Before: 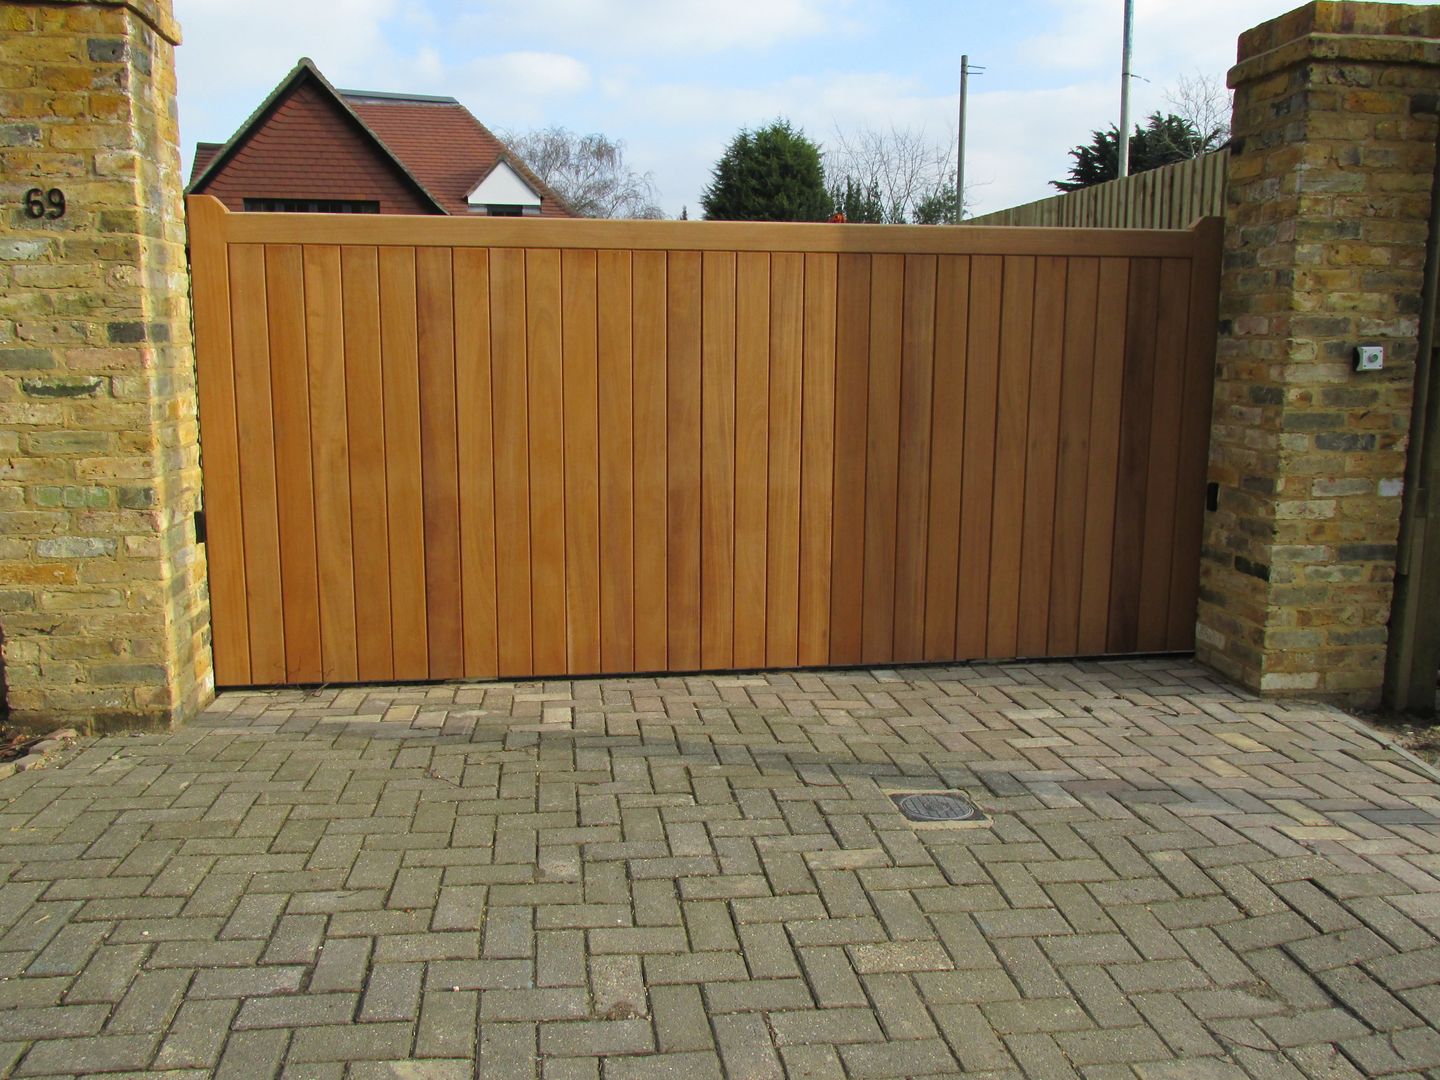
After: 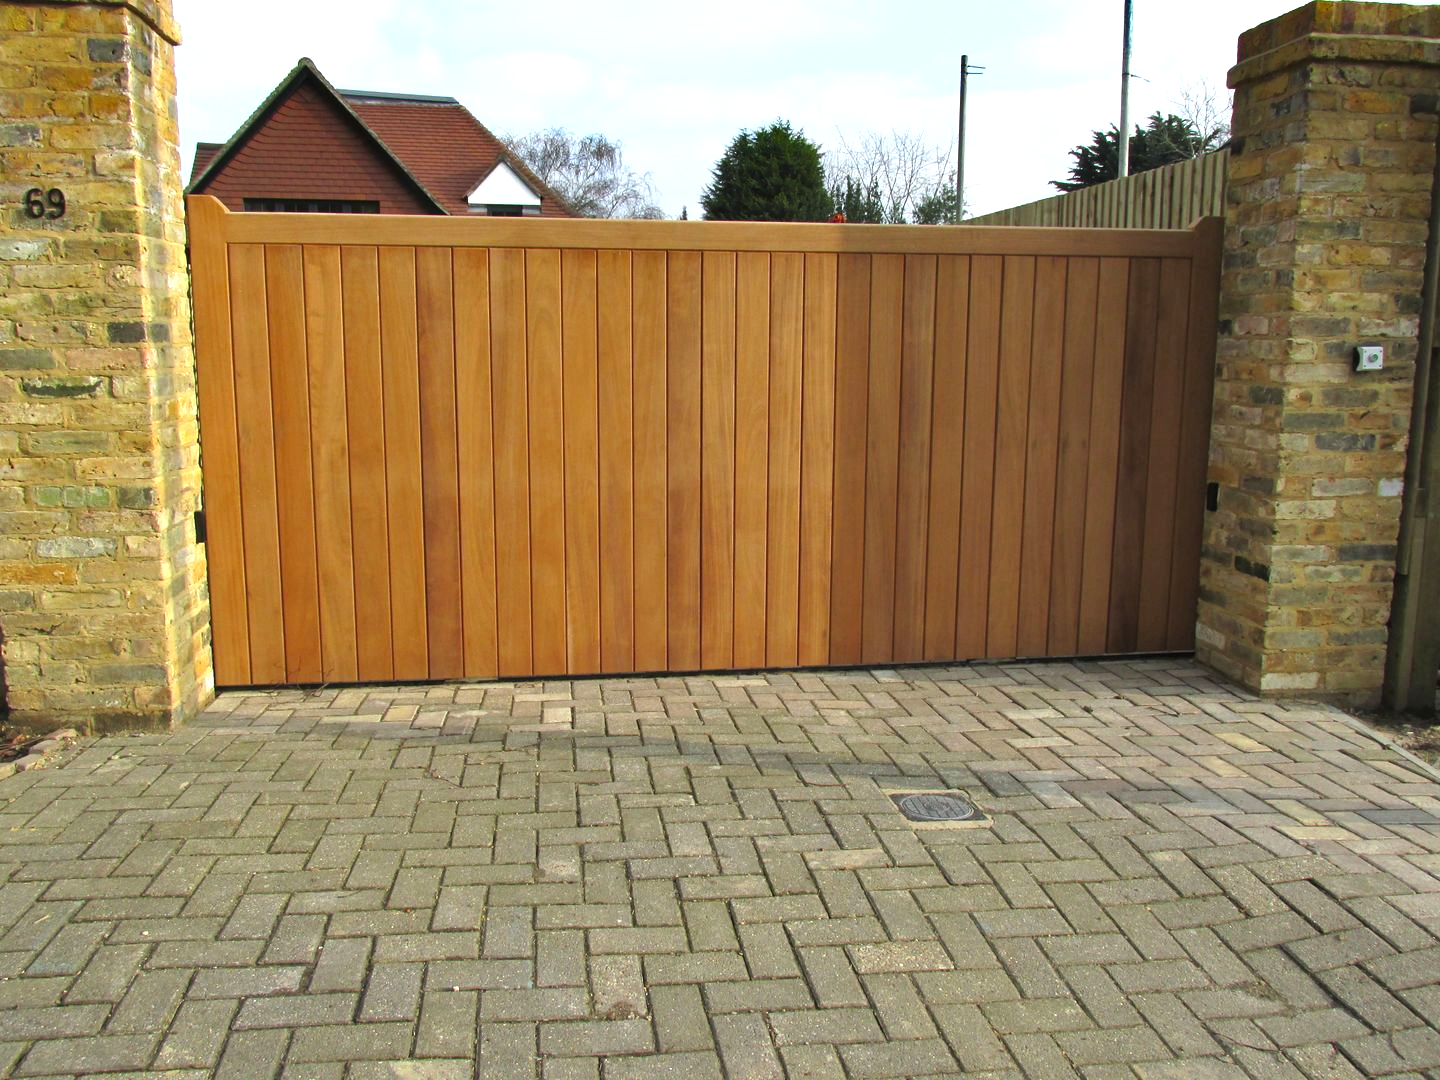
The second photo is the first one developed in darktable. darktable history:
exposure: exposure 0.606 EV, compensate exposure bias true, compensate highlight preservation false
shadows and highlights: radius 133.57, soften with gaussian
